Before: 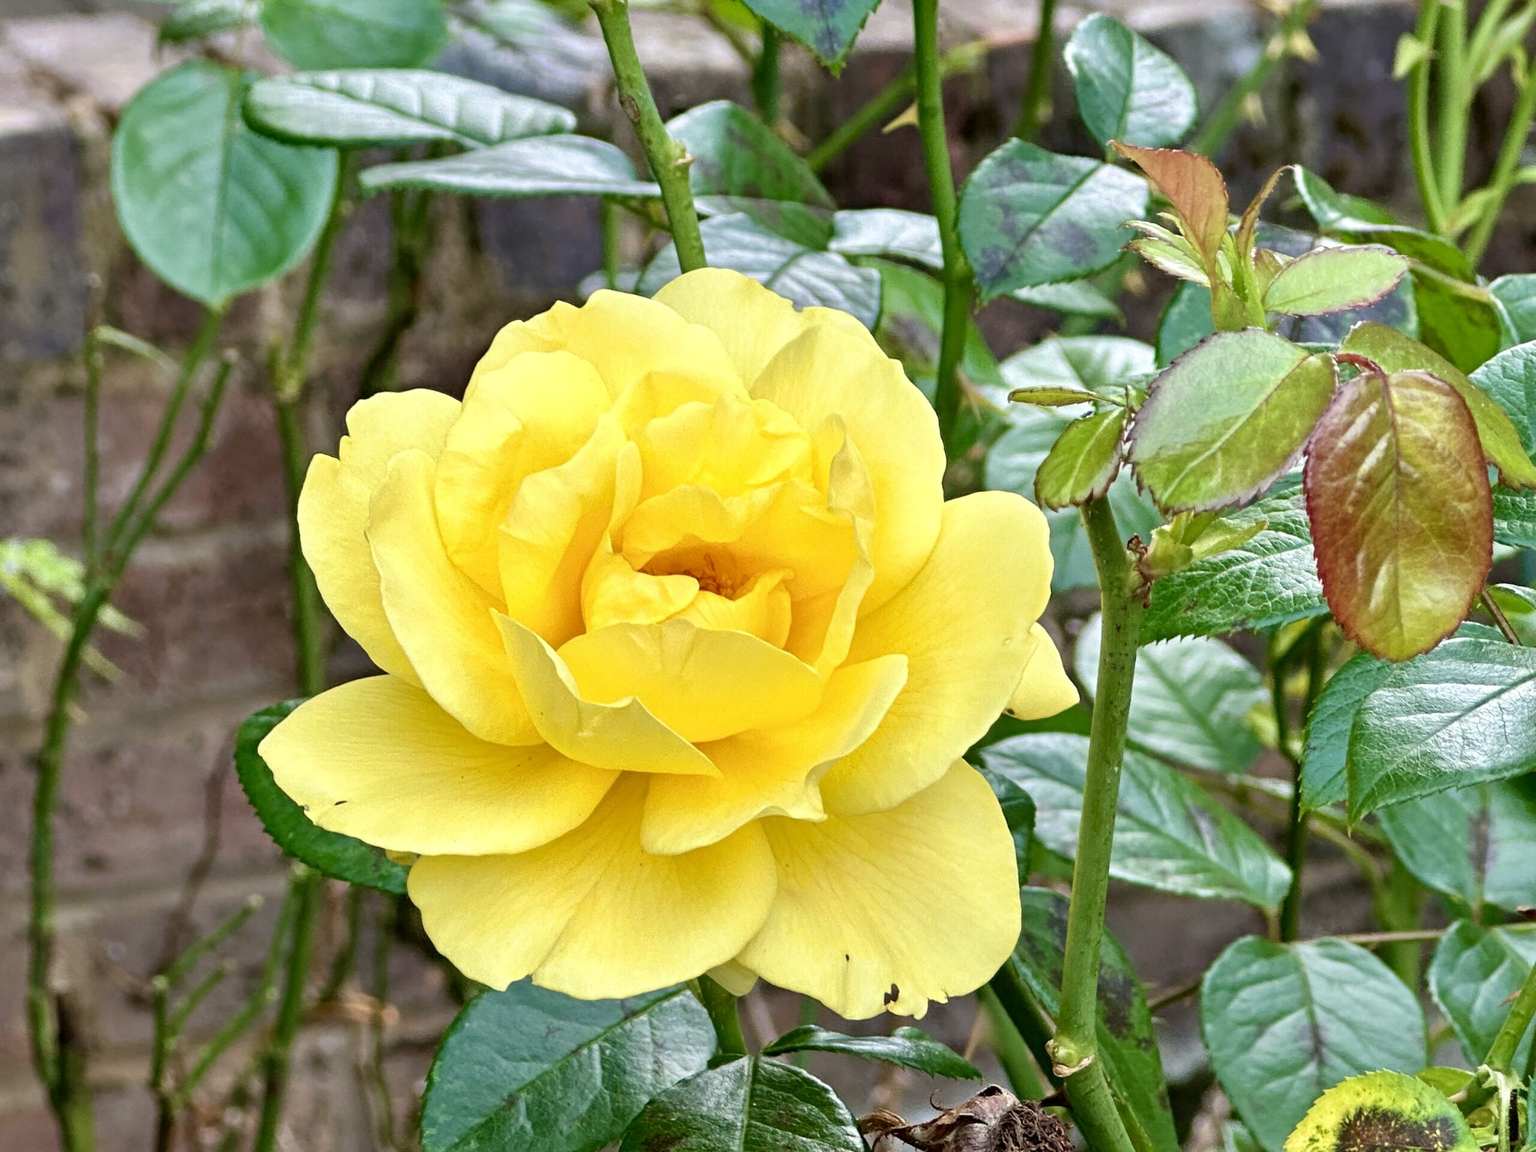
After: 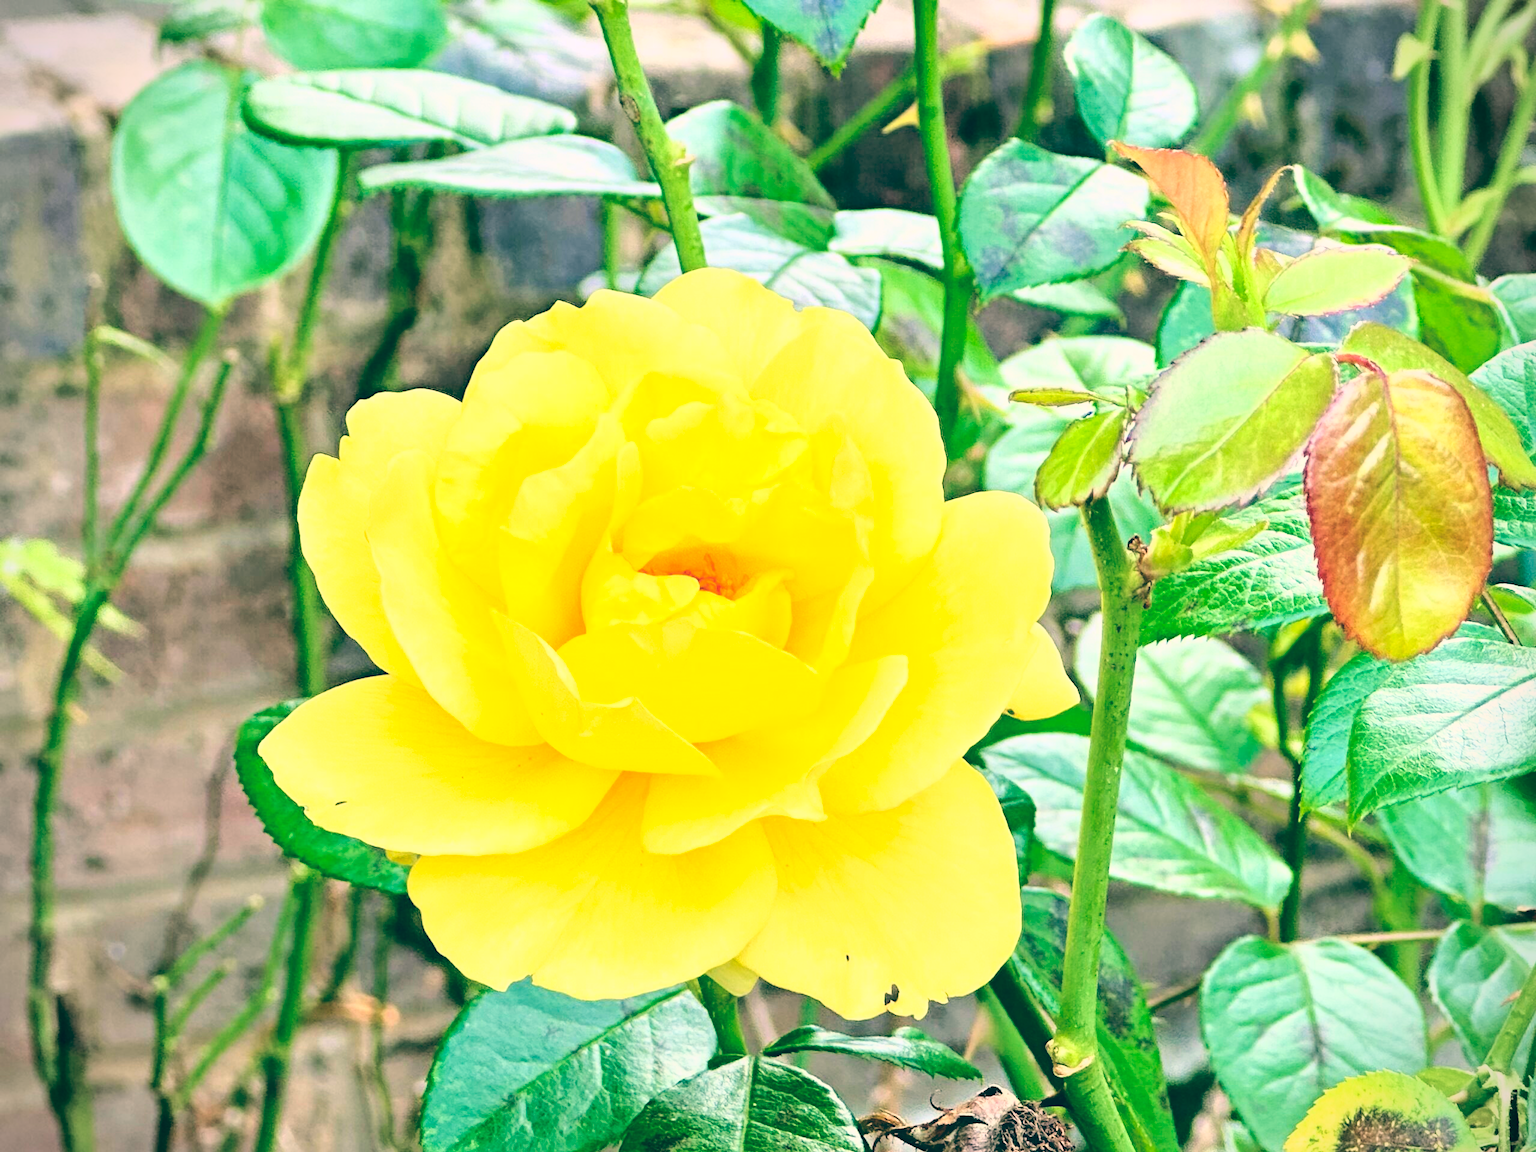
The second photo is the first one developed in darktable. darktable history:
color balance: lift [1.005, 0.99, 1.007, 1.01], gamma [1, 0.979, 1.011, 1.021], gain [0.923, 1.098, 1.025, 0.902], input saturation 90.45%, contrast 7.73%, output saturation 105.91%
exposure: black level correction 0, exposure 0.4 EV, compensate exposure bias true, compensate highlight preservation false
base curve: curves: ch0 [(0, 0) (0.025, 0.046) (0.112, 0.277) (0.467, 0.74) (0.814, 0.929) (1, 0.942)]
vignetting: fall-off start 91.19%
